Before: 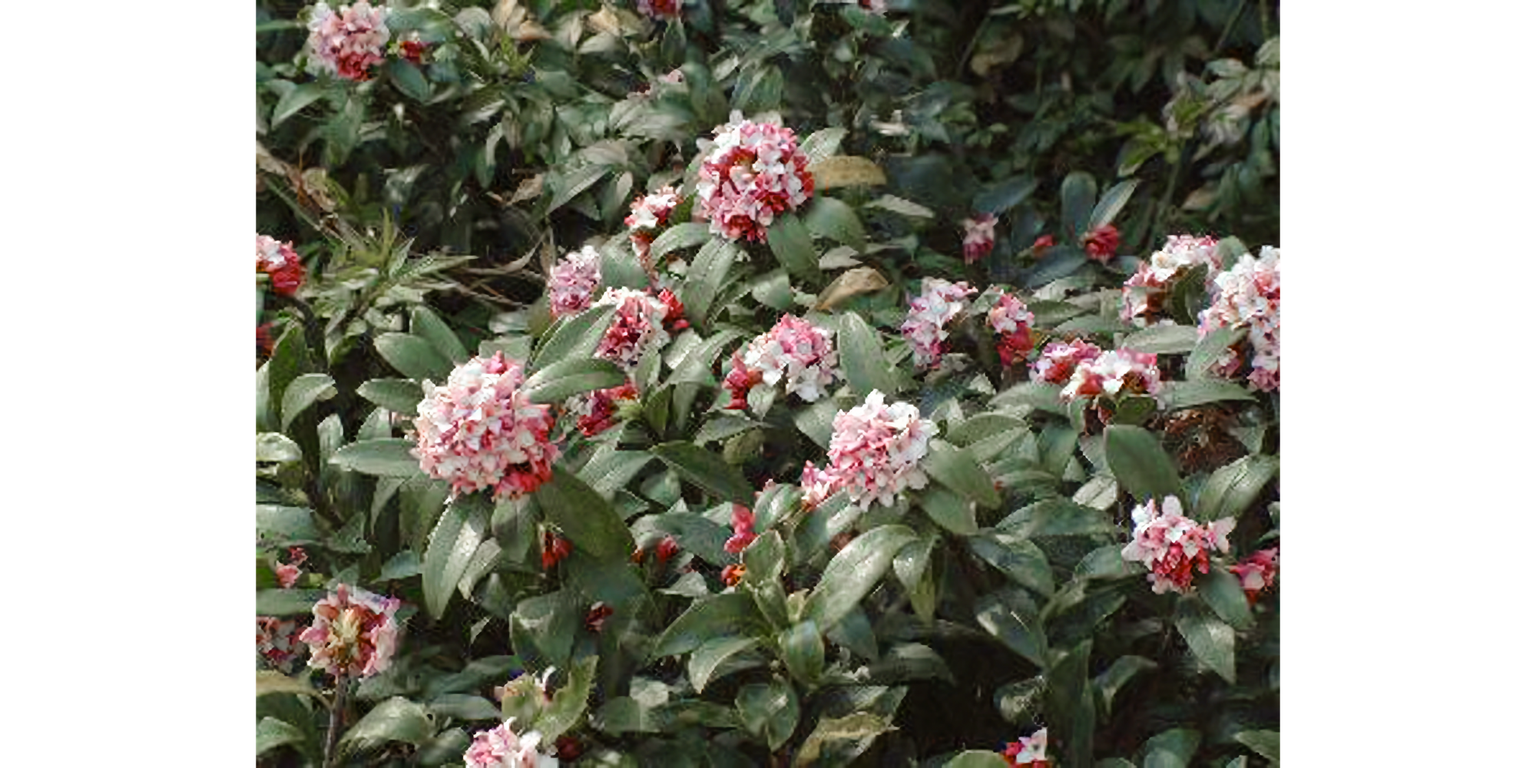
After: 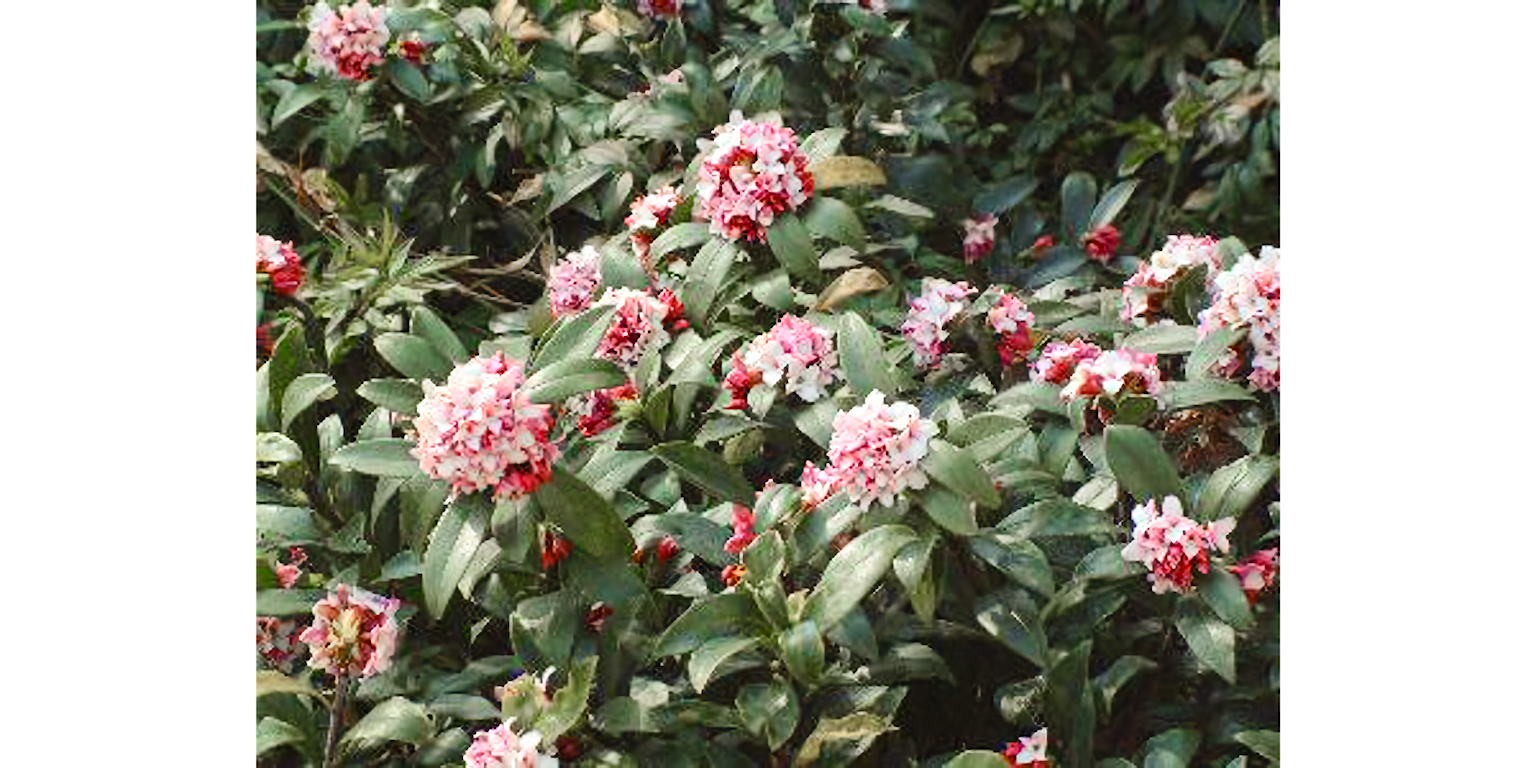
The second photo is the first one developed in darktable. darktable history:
contrast brightness saturation: contrast 0.202, brightness 0.169, saturation 0.221
